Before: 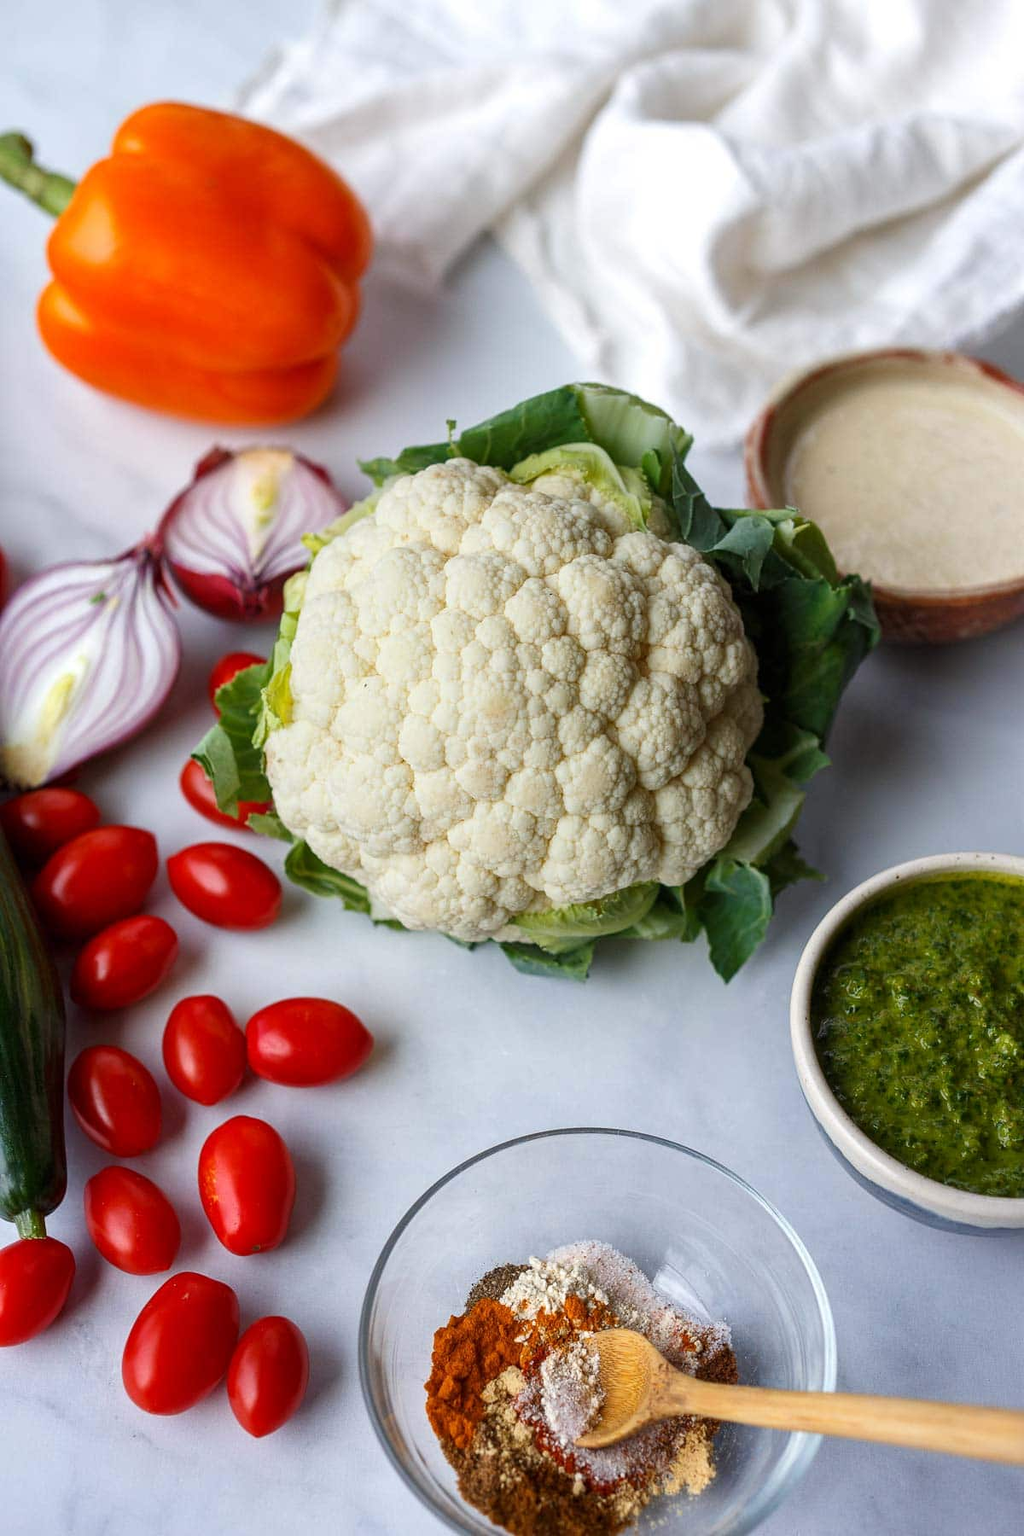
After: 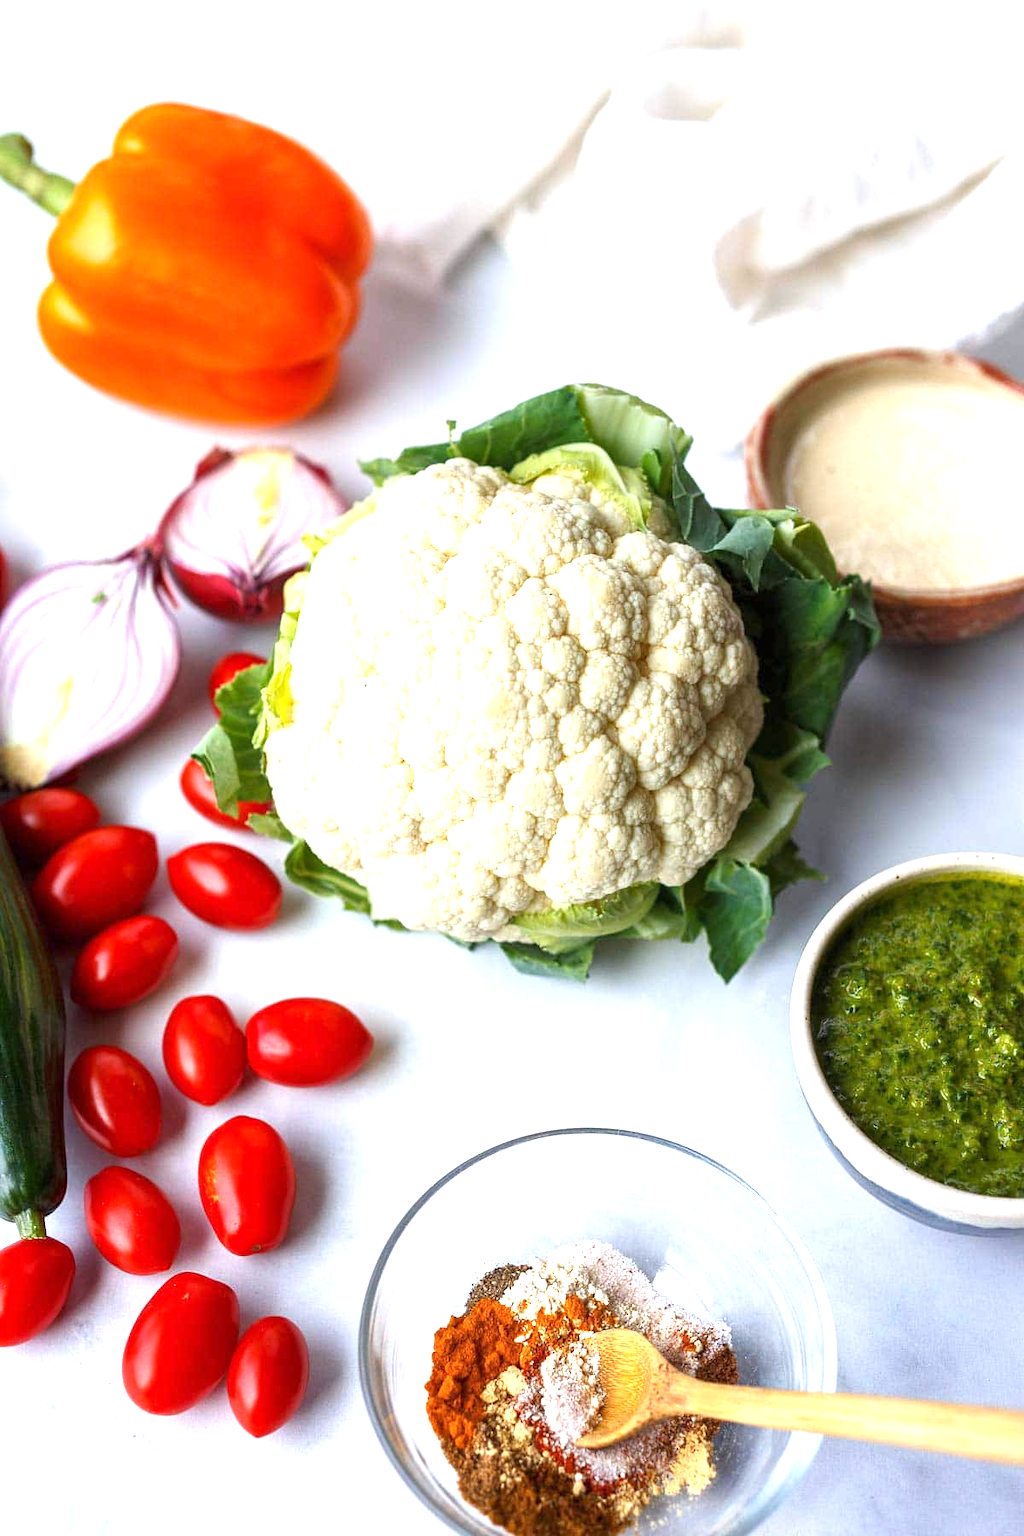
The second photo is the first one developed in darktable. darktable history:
exposure: exposure 1.094 EV, compensate highlight preservation false
